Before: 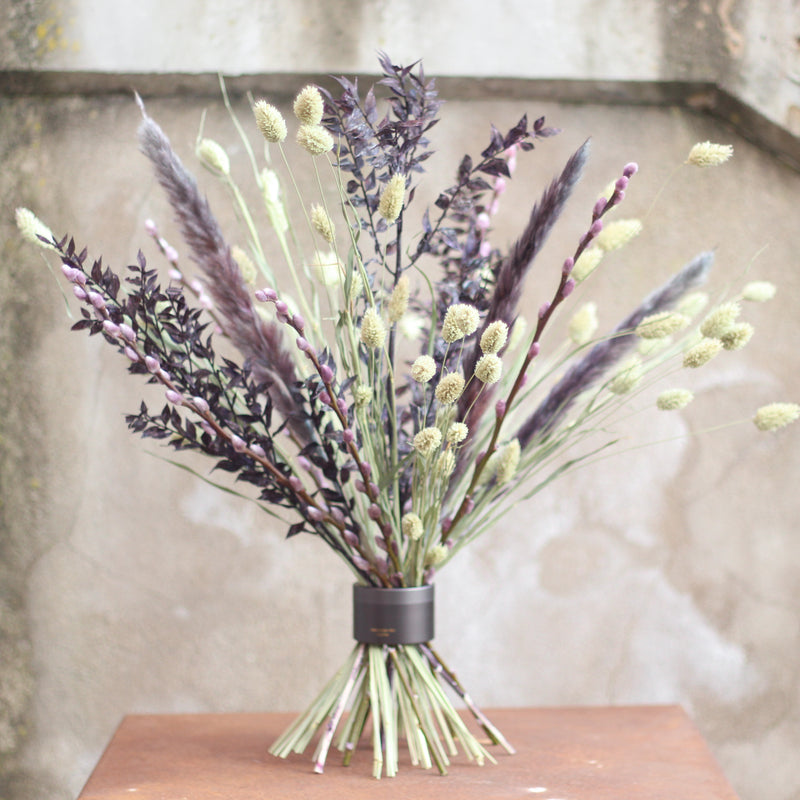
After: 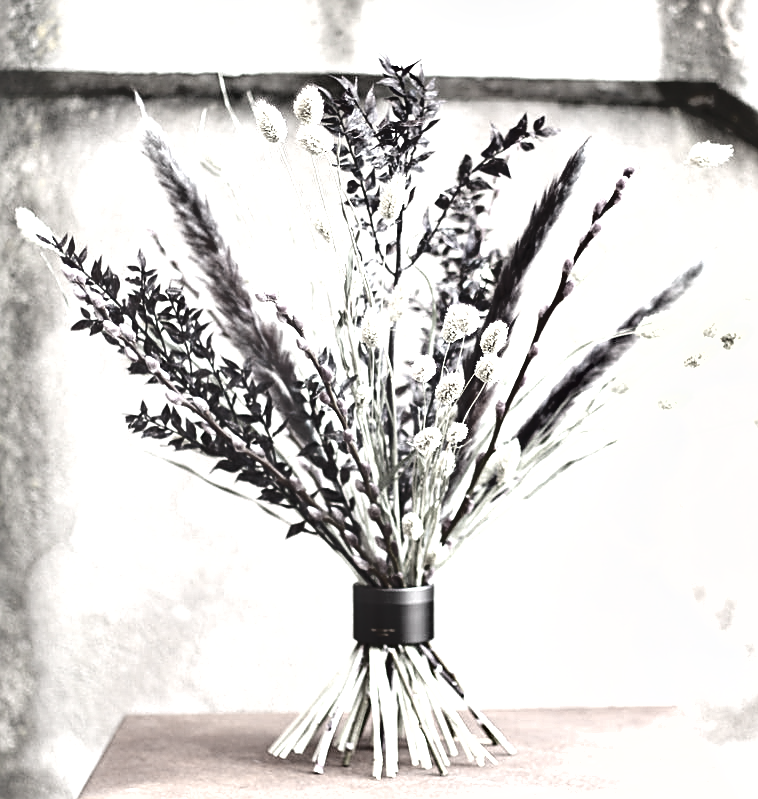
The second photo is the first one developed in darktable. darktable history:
sharpen: on, module defaults
exposure: exposure 1 EV, compensate highlight preservation false
crop and rotate: right 5.167%
shadows and highlights: shadows 32.83, highlights -47.7, soften with gaussian
color correction: saturation 0.2
